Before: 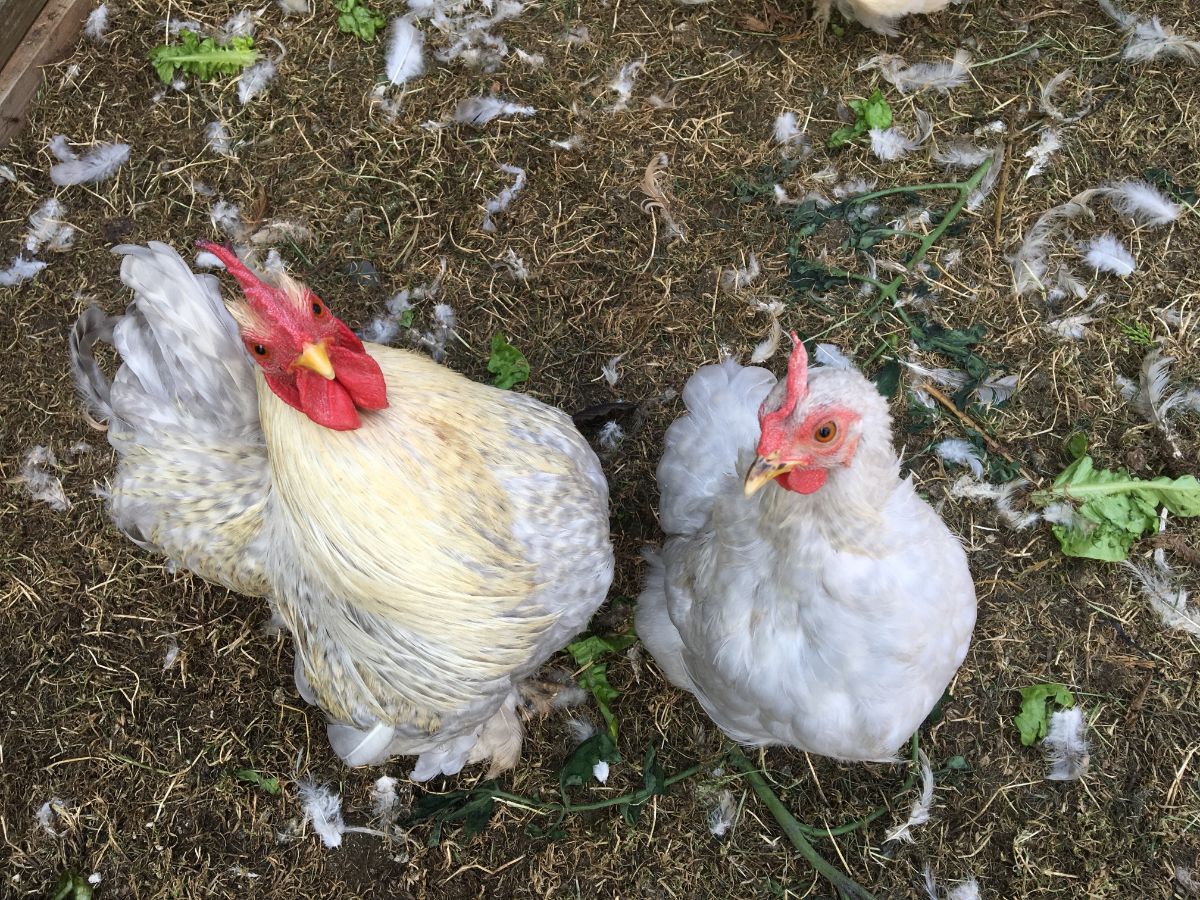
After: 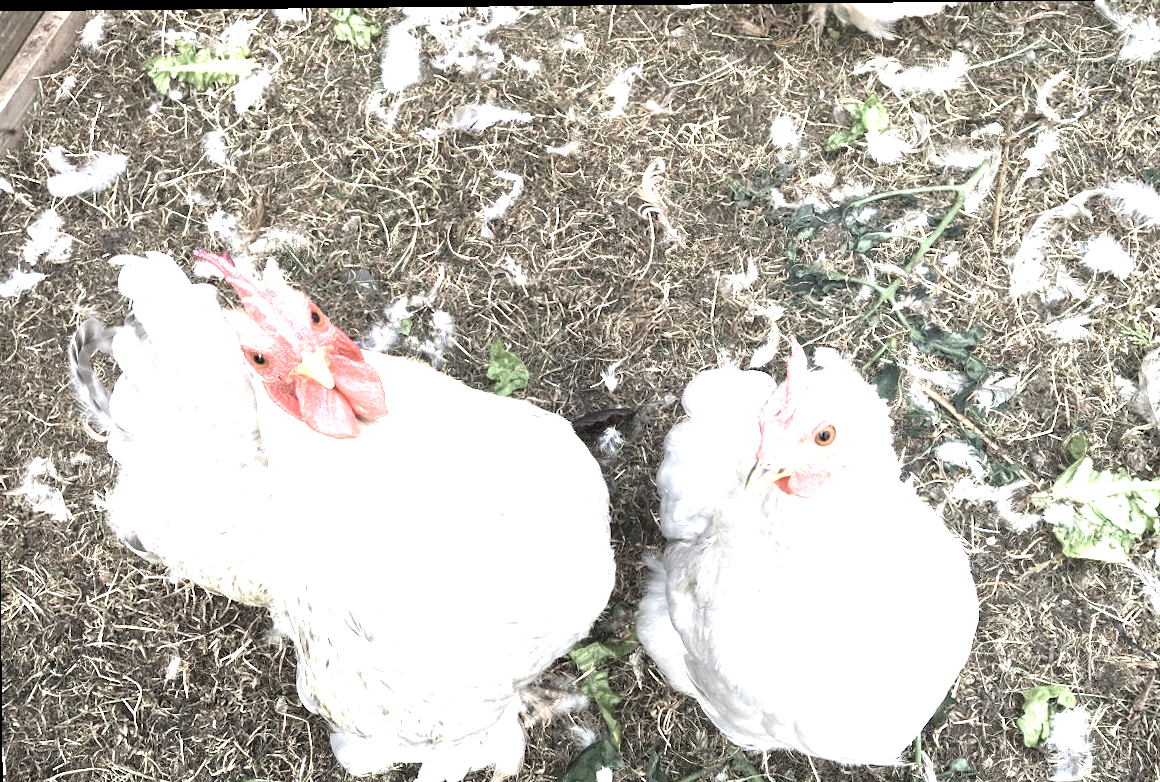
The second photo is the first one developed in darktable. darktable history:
exposure: exposure 2.005 EV, compensate highlight preservation false
color zones: curves: ch0 [(0, 0.6) (0.129, 0.508) (0.193, 0.483) (0.429, 0.5) (0.571, 0.5) (0.714, 0.5) (0.857, 0.5) (1, 0.6)]; ch1 [(0, 0.481) (0.112, 0.245) (0.213, 0.223) (0.429, 0.233) (0.571, 0.231) (0.683, 0.242) (0.857, 0.296) (1, 0.481)]
tone equalizer: mask exposure compensation -0.504 EV
crop and rotate: angle 0.568°, left 0.444%, right 3.547%, bottom 14.224%
